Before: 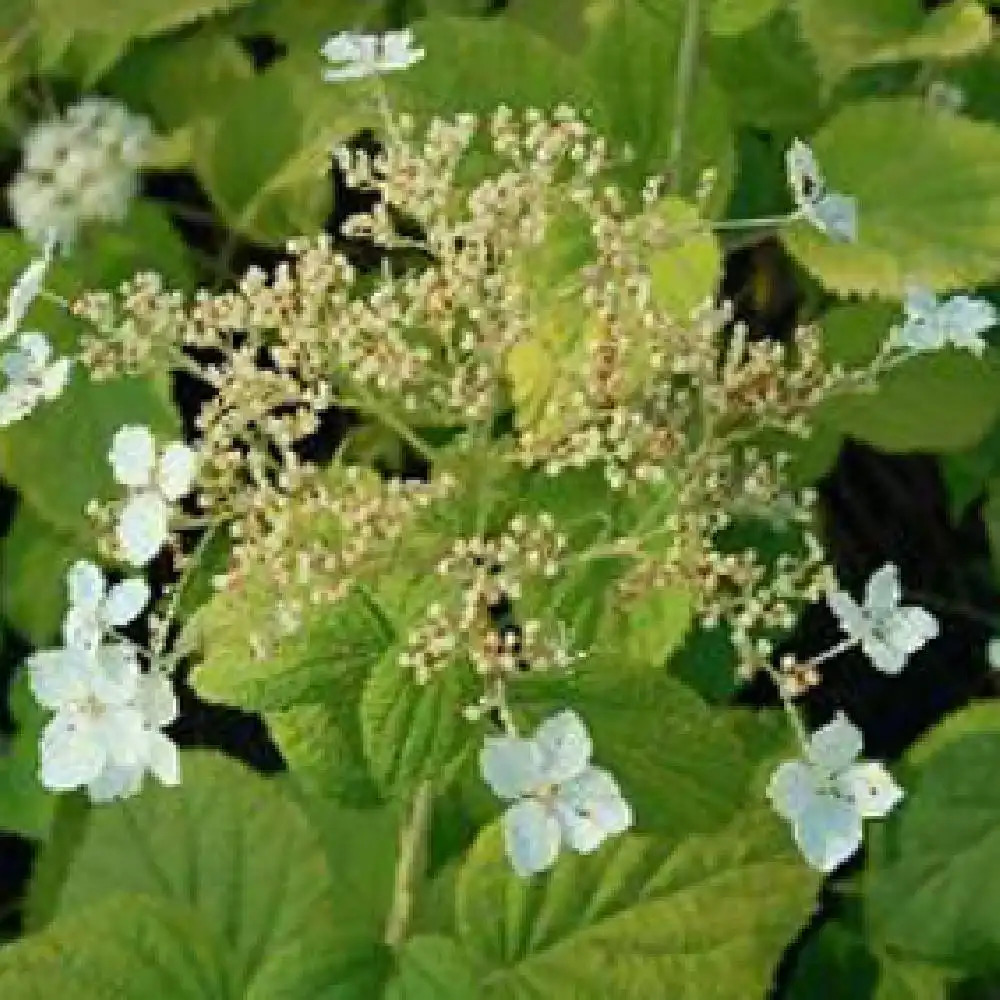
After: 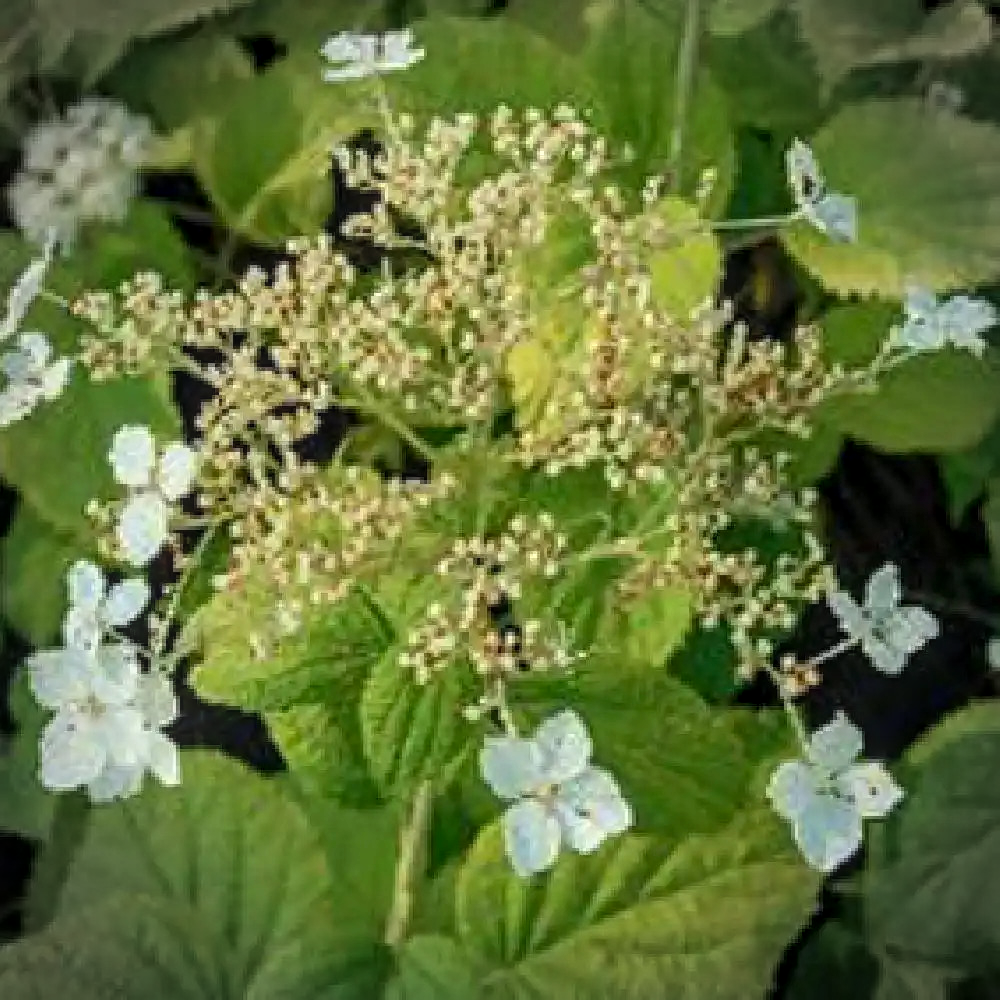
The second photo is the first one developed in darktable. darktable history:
vignetting: dithering 16-bit output
local contrast: highlights 2%, shadows 6%, detail 133%
